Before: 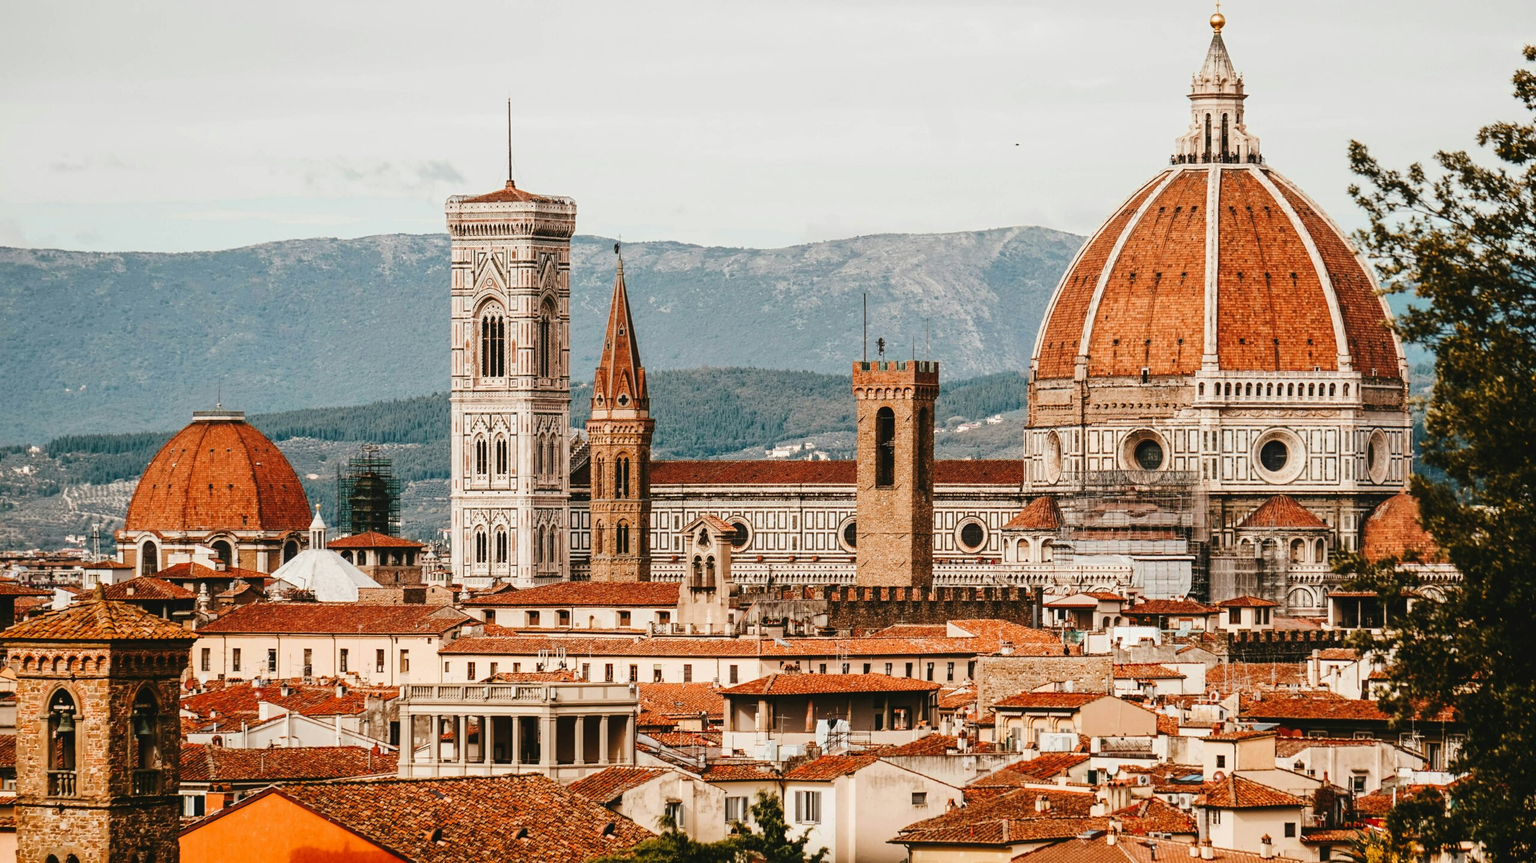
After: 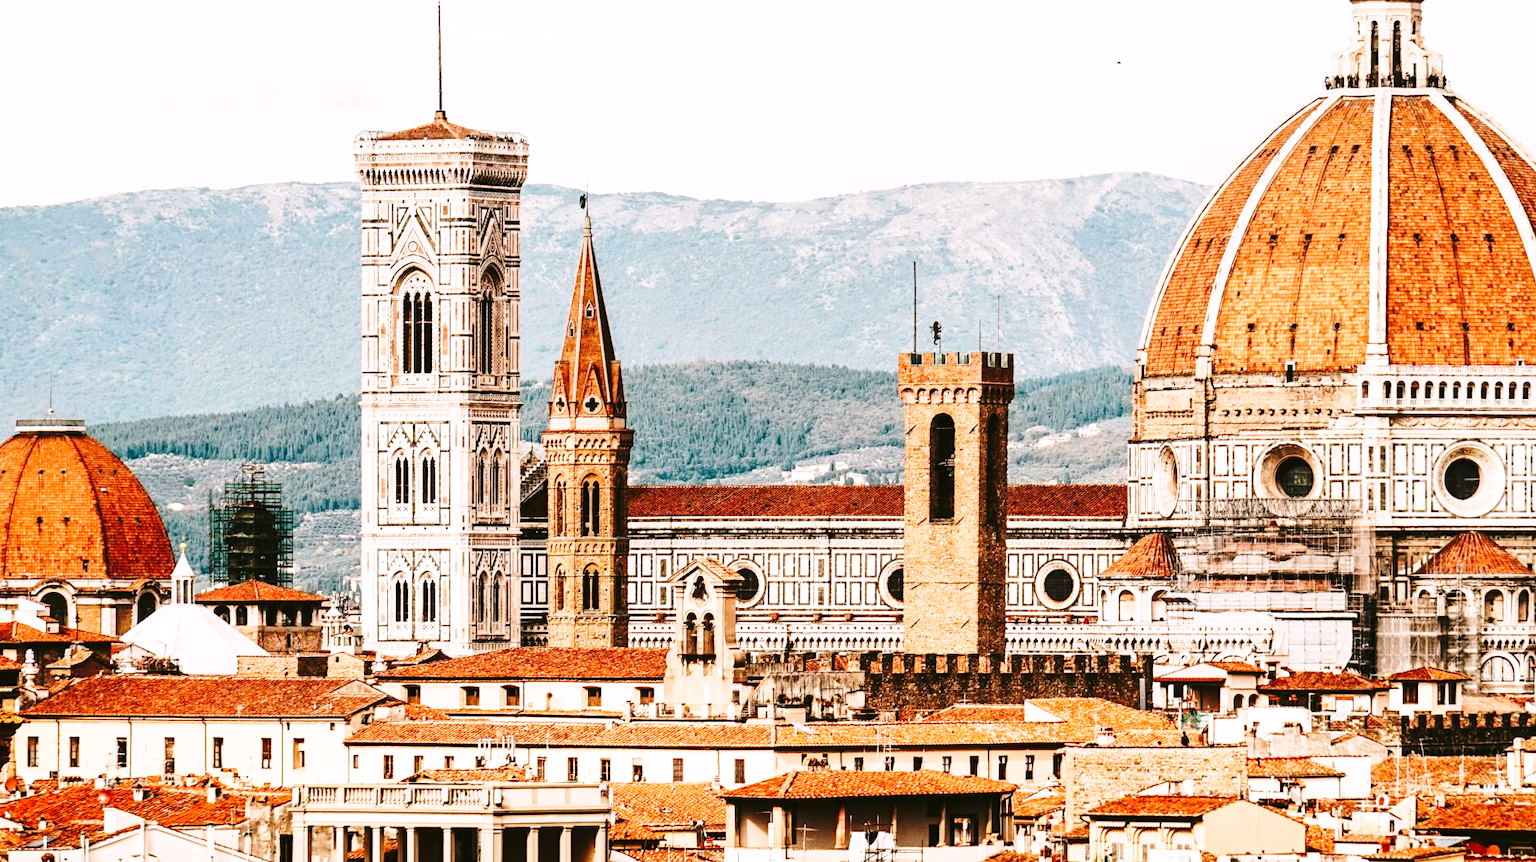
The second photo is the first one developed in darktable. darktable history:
crop and rotate: left 11.831%, top 11.346%, right 13.429%, bottom 13.899%
color correction: highlights a* 3.12, highlights b* -1.55, shadows a* -0.101, shadows b* 2.52, saturation 0.98
base curve: curves: ch0 [(0, 0) (0.028, 0.03) (0.121, 0.232) (0.46, 0.748) (0.859, 0.968) (1, 1)], preserve colors none
tone equalizer: -8 EV -0.417 EV, -7 EV -0.389 EV, -6 EV -0.333 EV, -5 EV -0.222 EV, -3 EV 0.222 EV, -2 EV 0.333 EV, -1 EV 0.389 EV, +0 EV 0.417 EV, edges refinement/feathering 500, mask exposure compensation -1.25 EV, preserve details no
